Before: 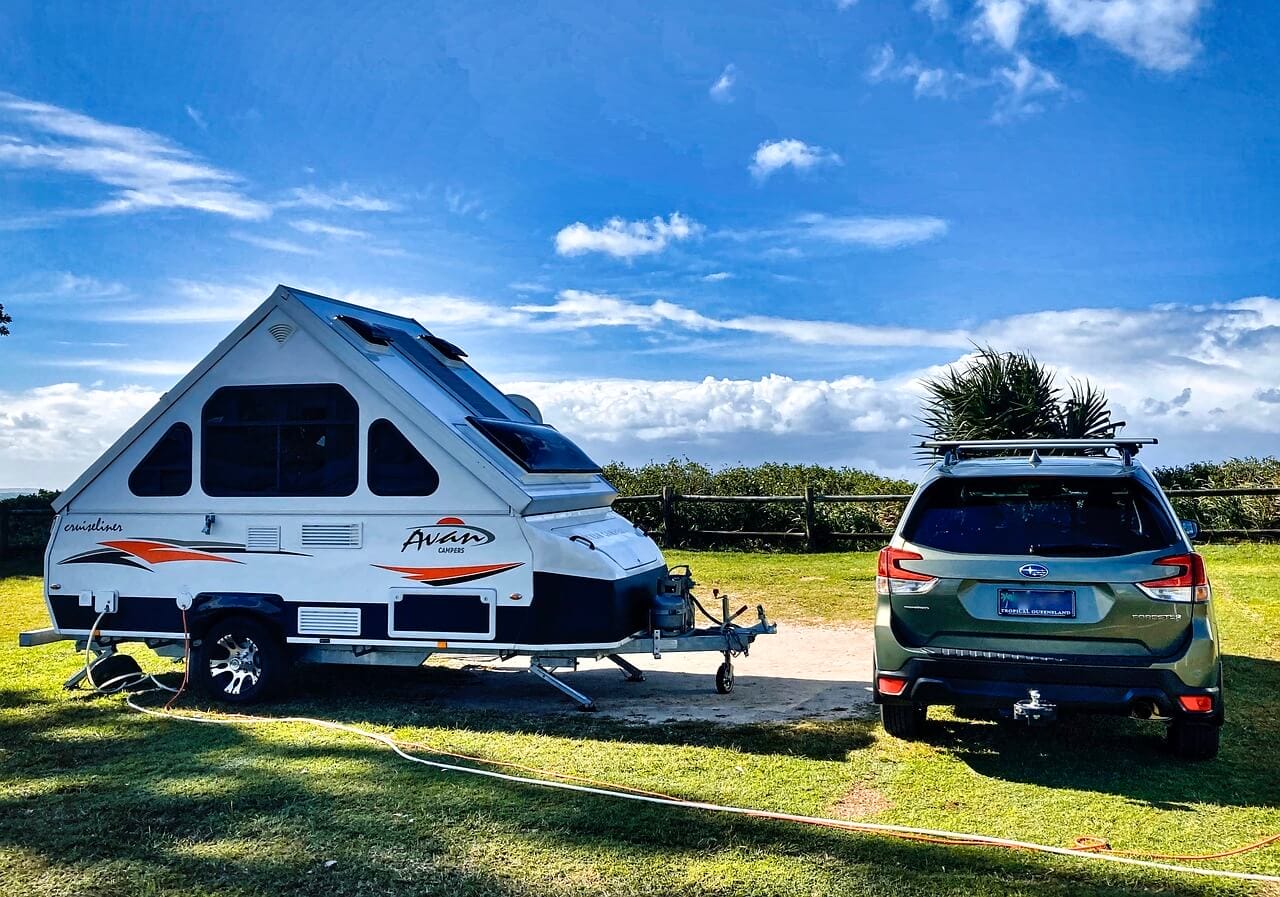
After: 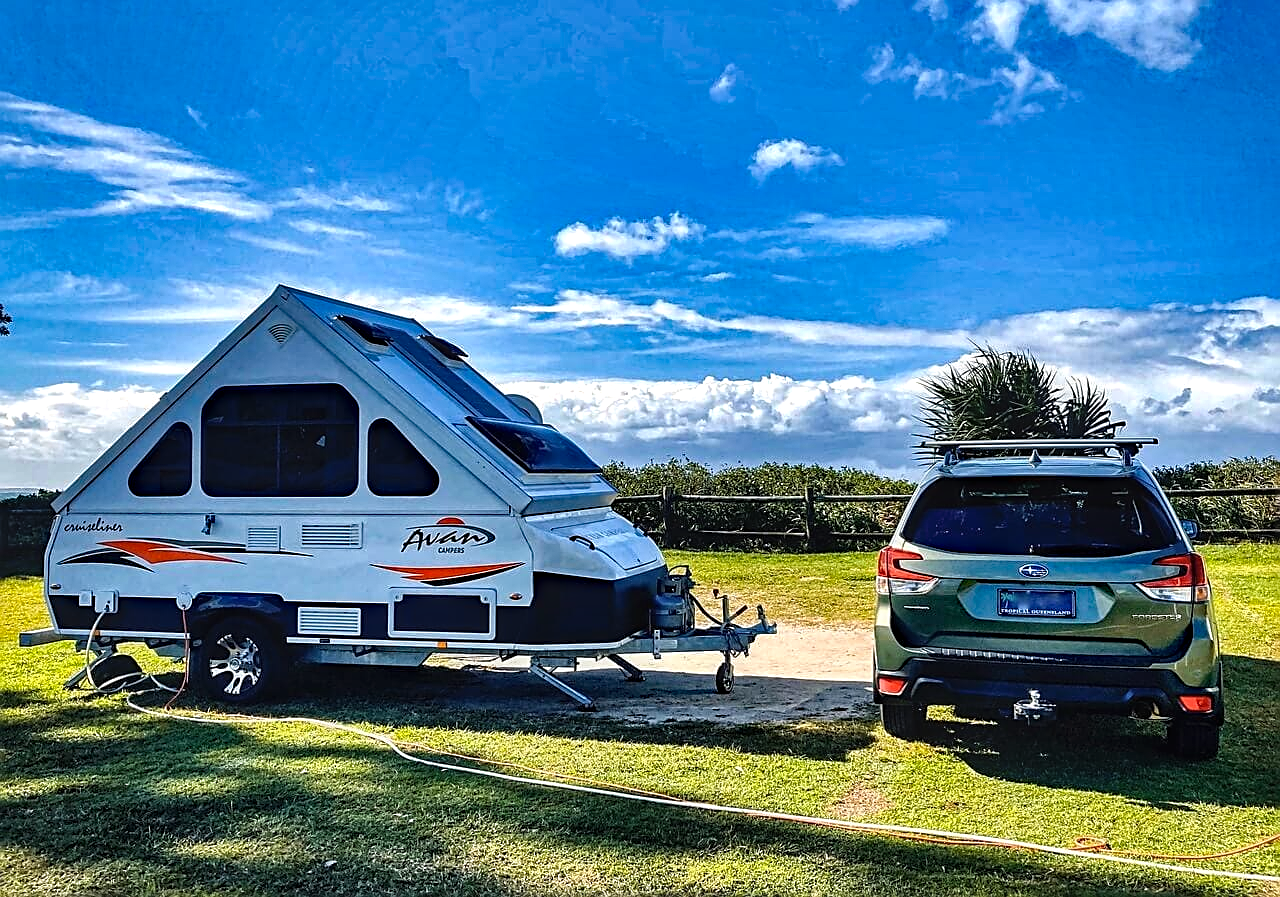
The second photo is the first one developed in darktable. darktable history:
sharpen: on, module defaults
local contrast: on, module defaults
haze removal: strength 0.394, distance 0.221, compatibility mode true, adaptive false
exposure: black level correction -0.001, exposure 0.079 EV, compensate highlight preservation false
